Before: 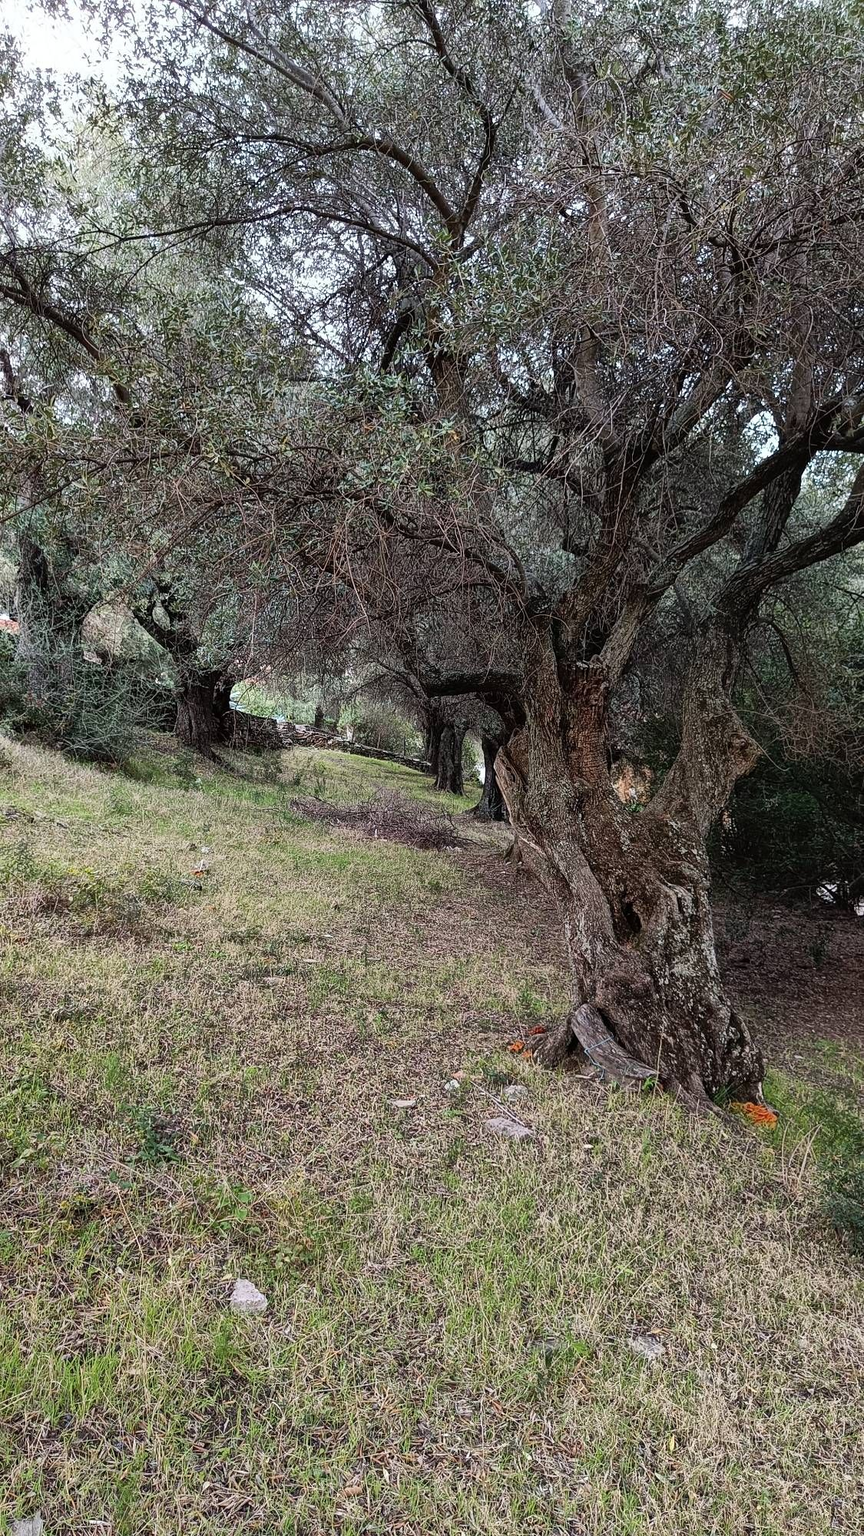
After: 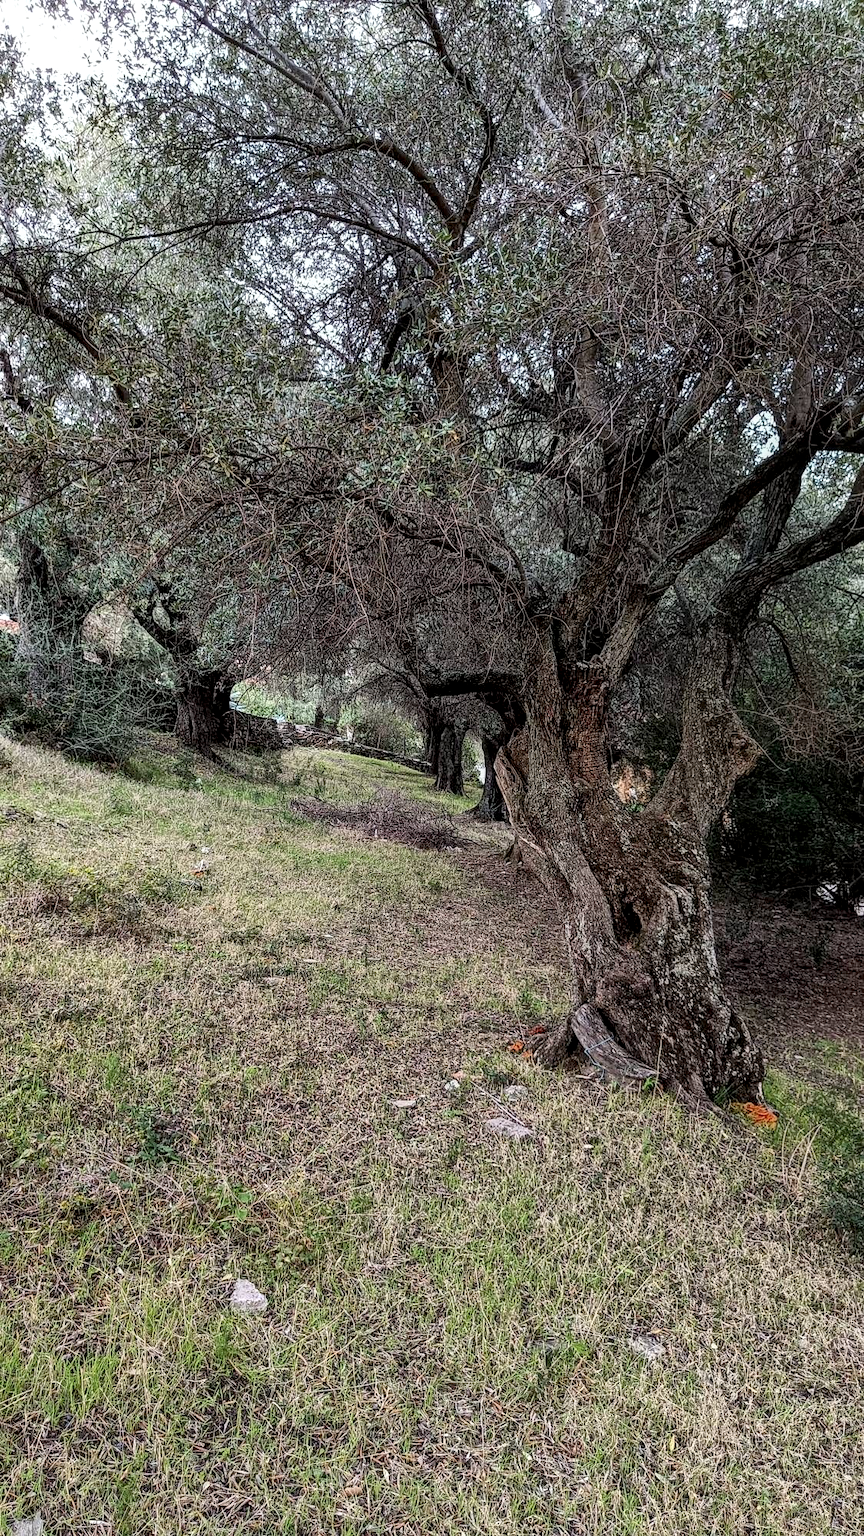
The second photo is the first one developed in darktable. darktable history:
local contrast: highlights 41%, shadows 63%, detail 137%, midtone range 0.514
